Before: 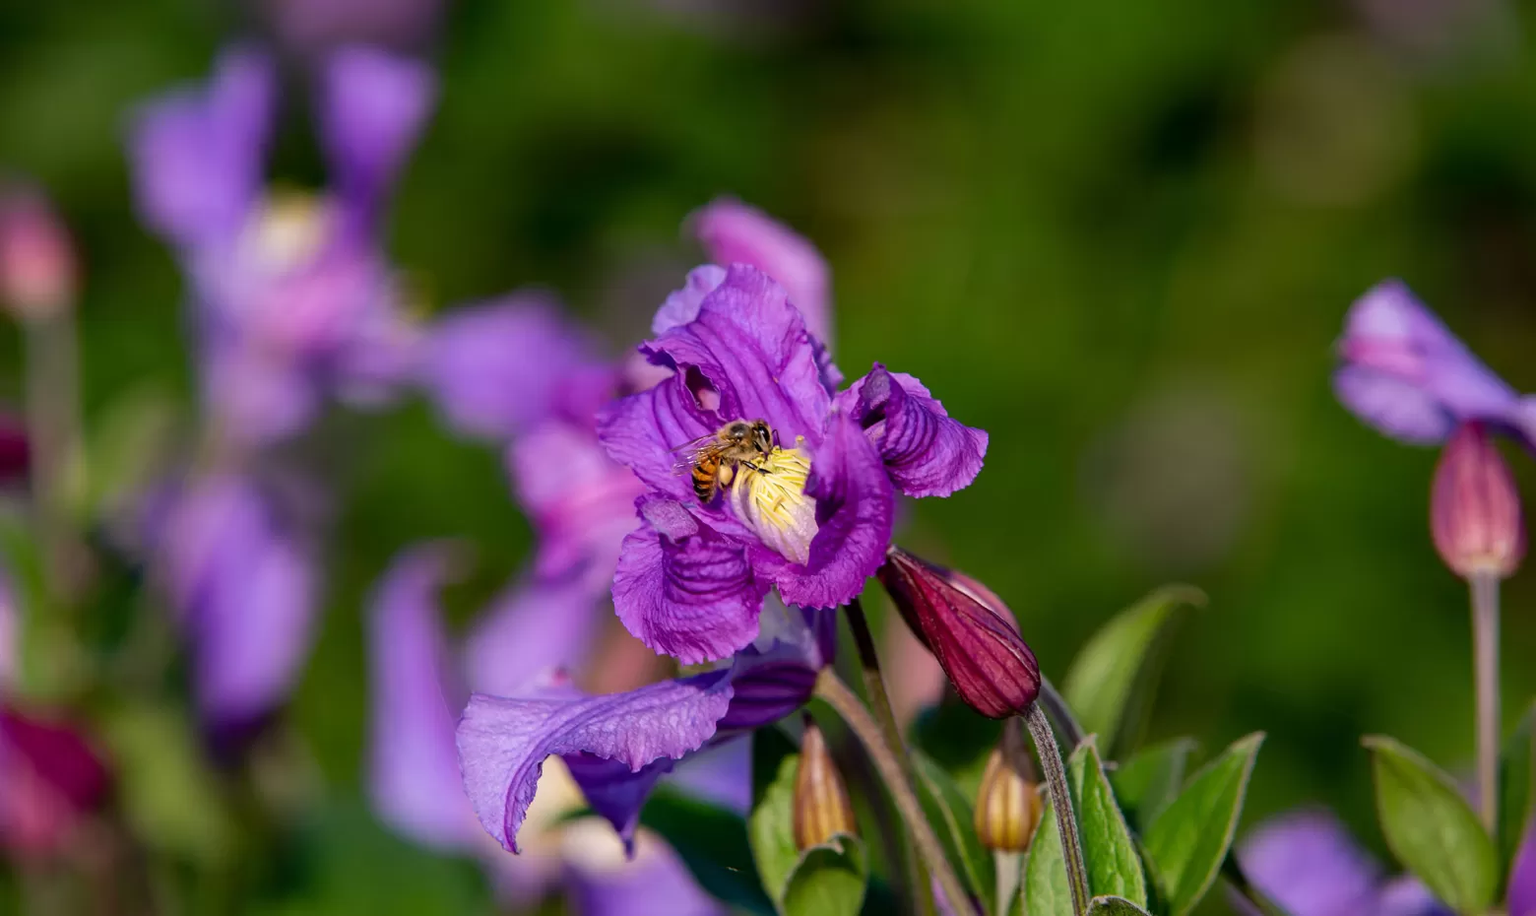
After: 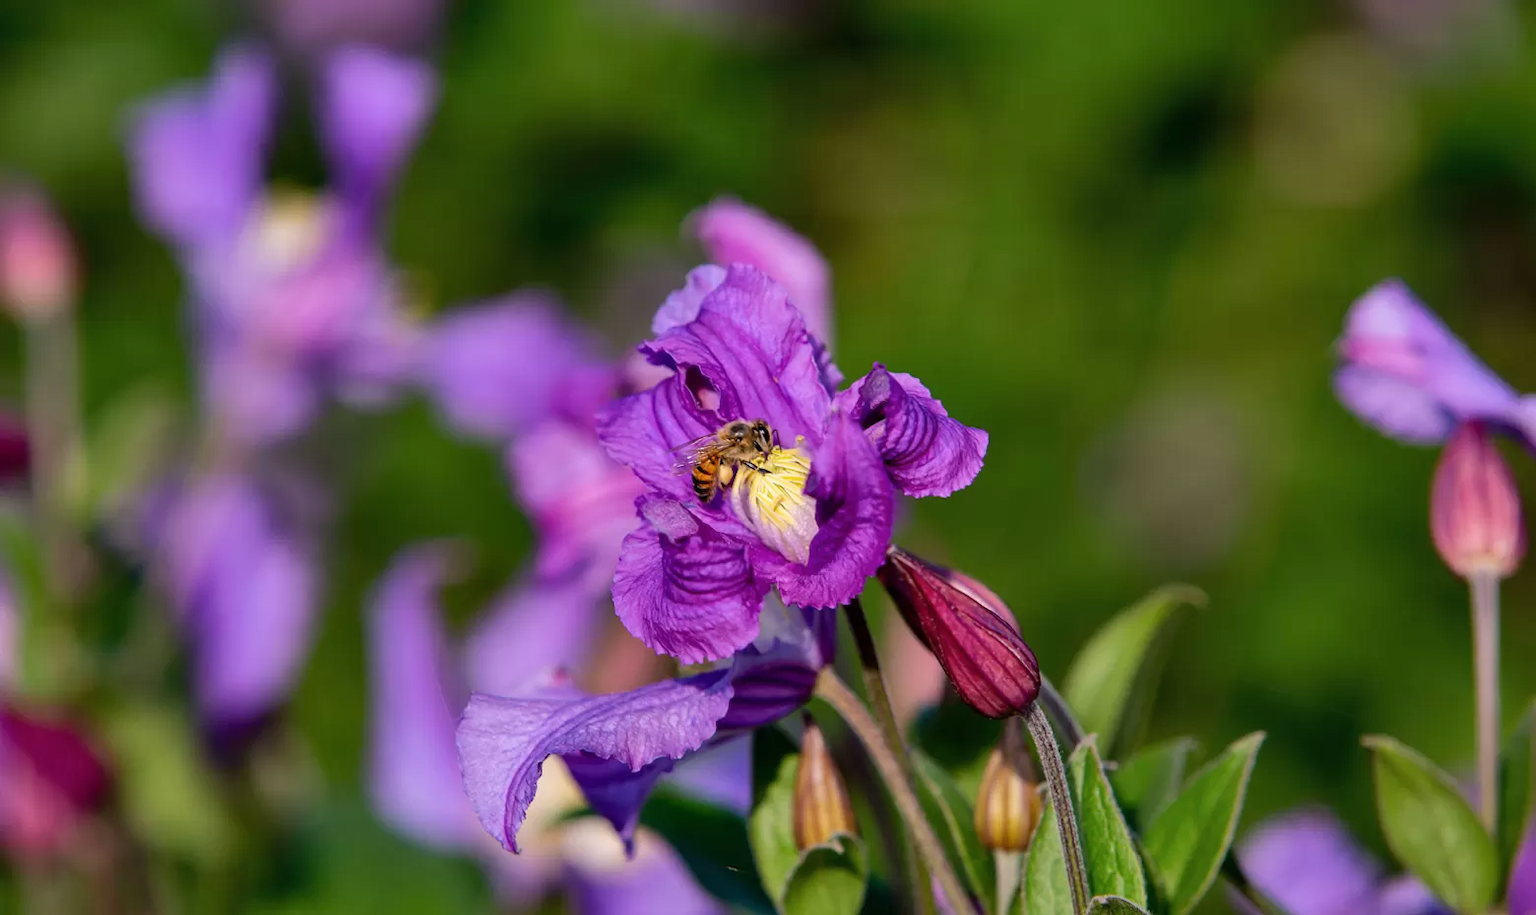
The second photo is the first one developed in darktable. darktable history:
shadows and highlights: white point adjustment 0.138, highlights -69.11, highlights color adjustment 39.85%, soften with gaussian
